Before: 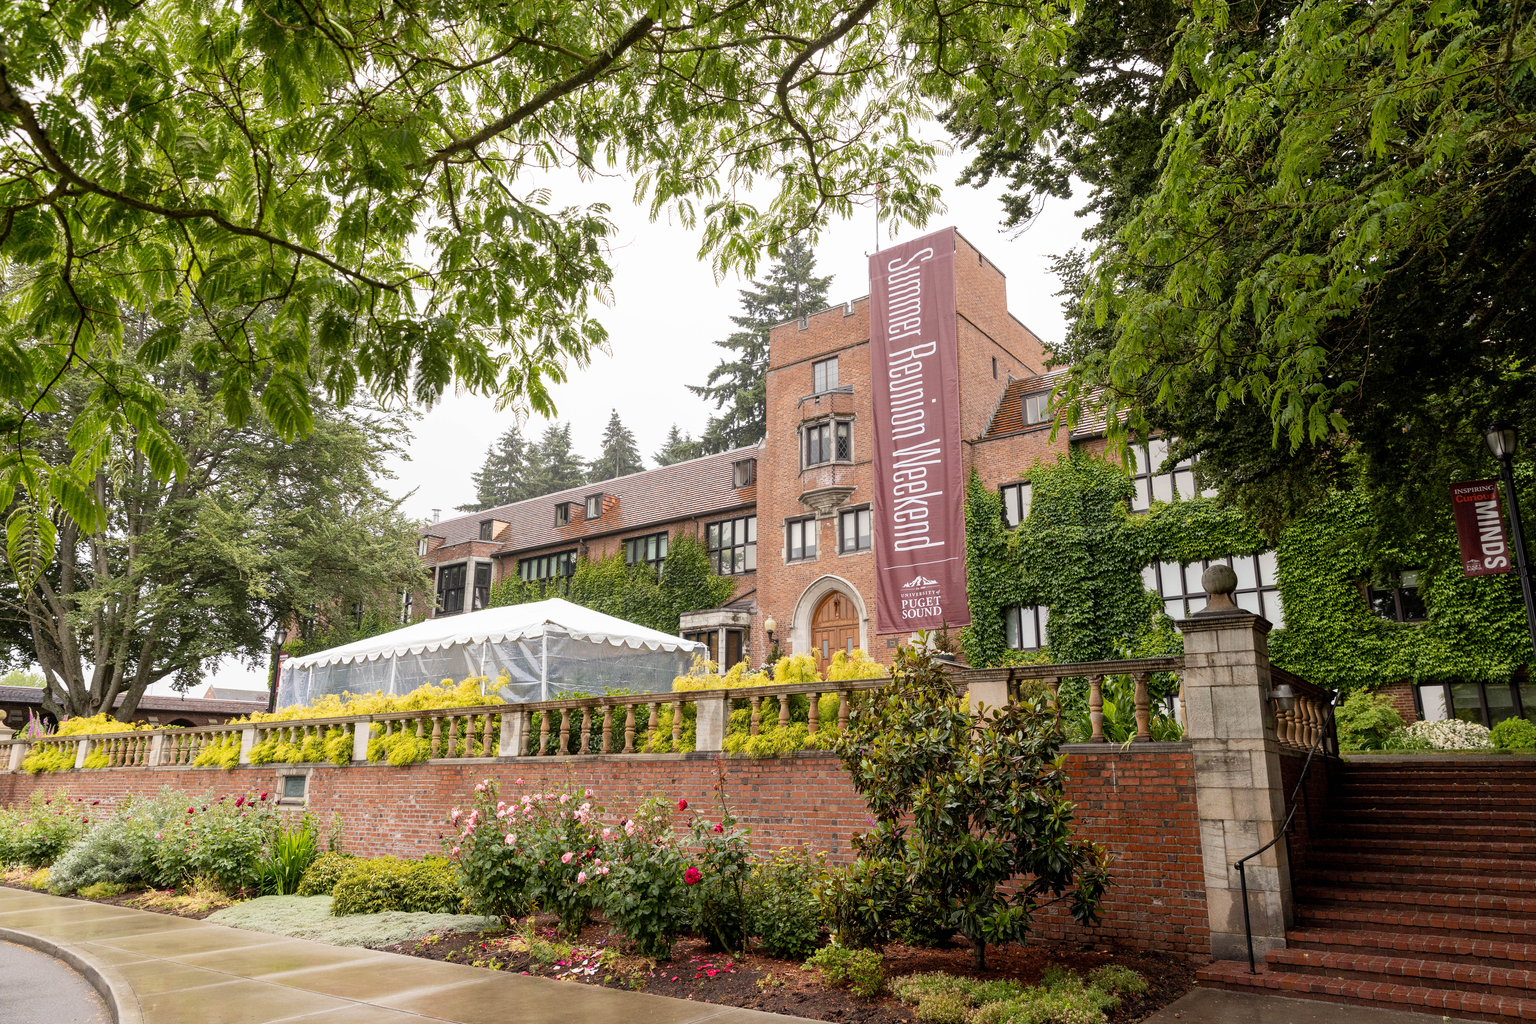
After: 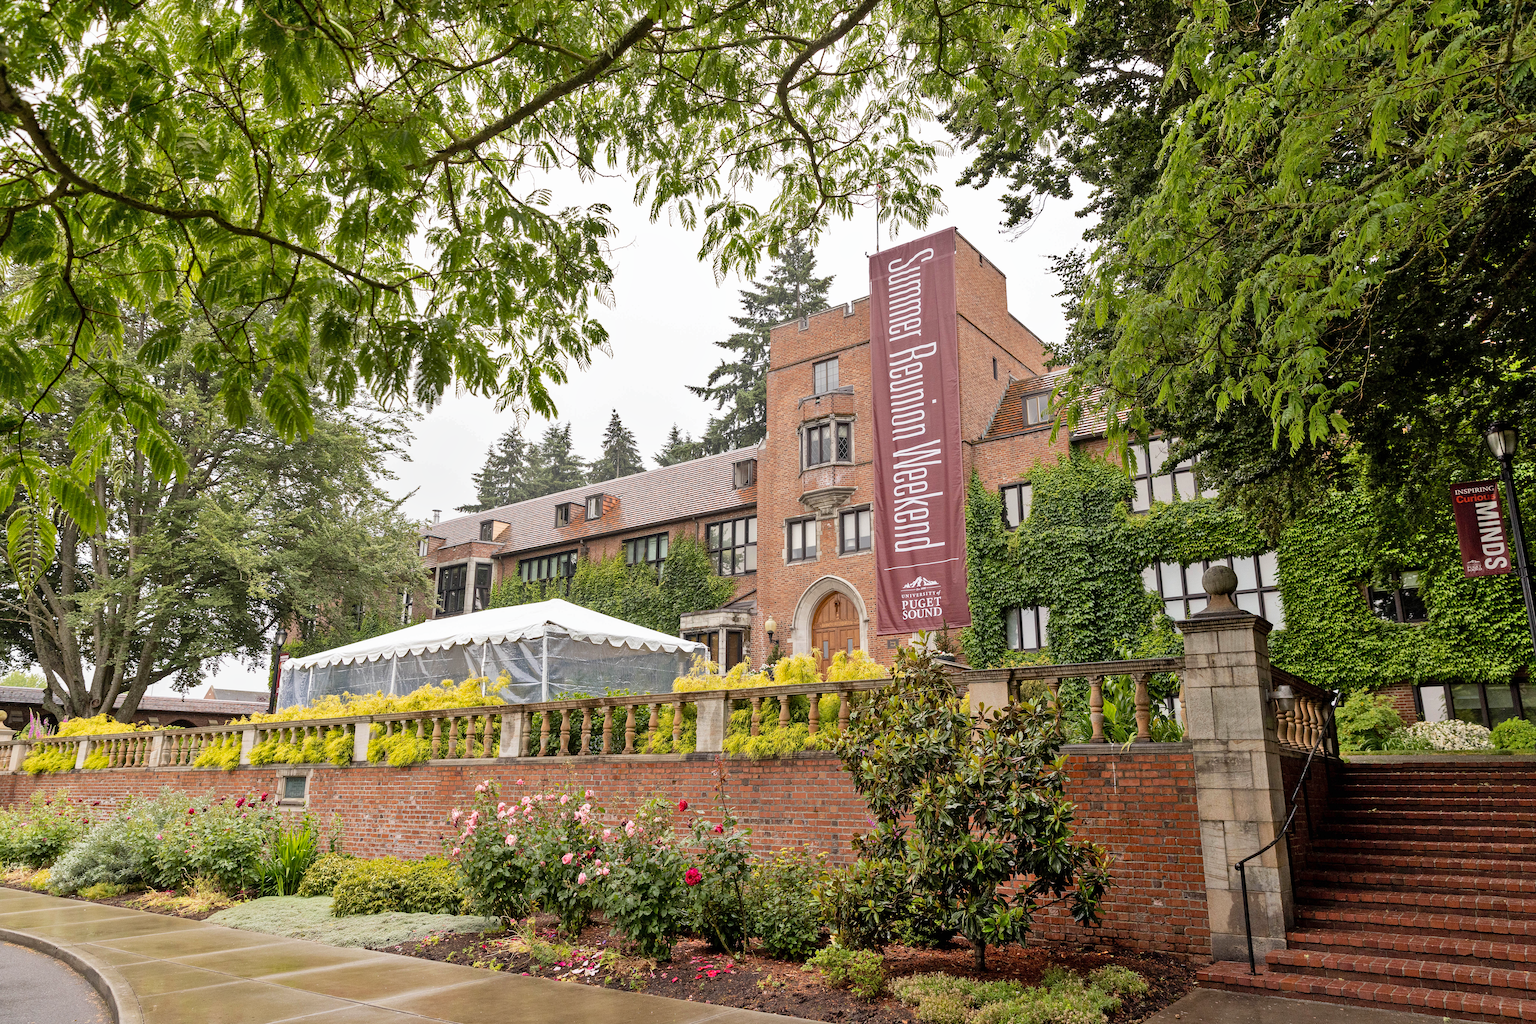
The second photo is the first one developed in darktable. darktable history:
sharpen: radius 0.994, threshold 0.874
shadows and highlights: soften with gaussian
haze removal: compatibility mode true, adaptive false
